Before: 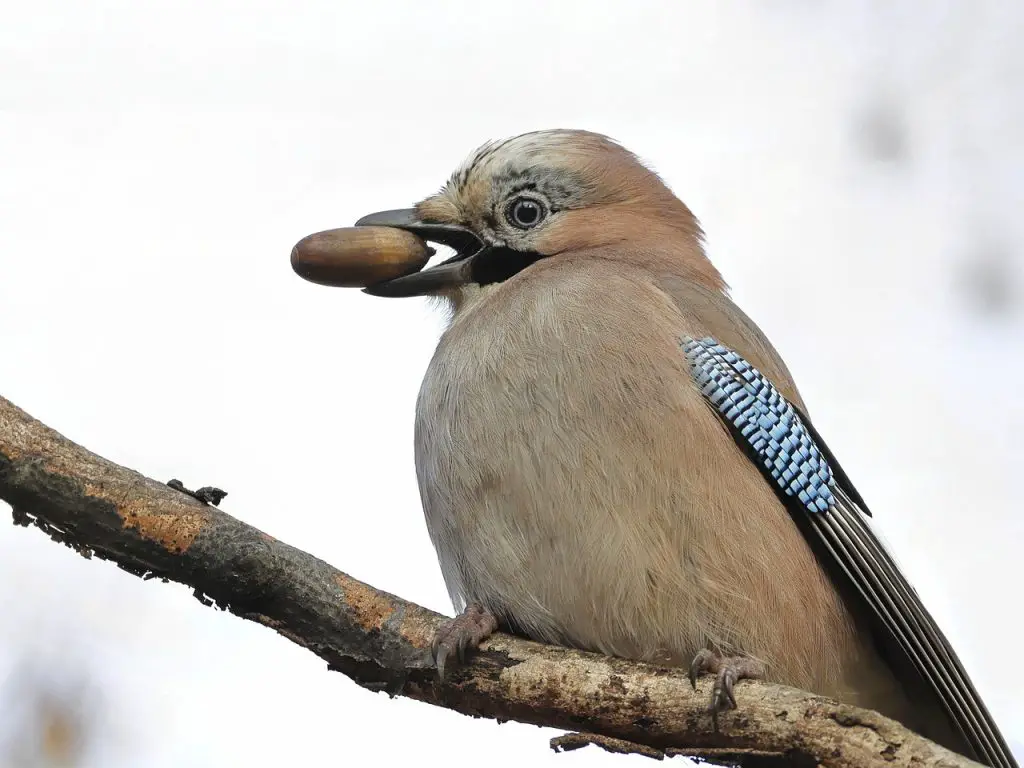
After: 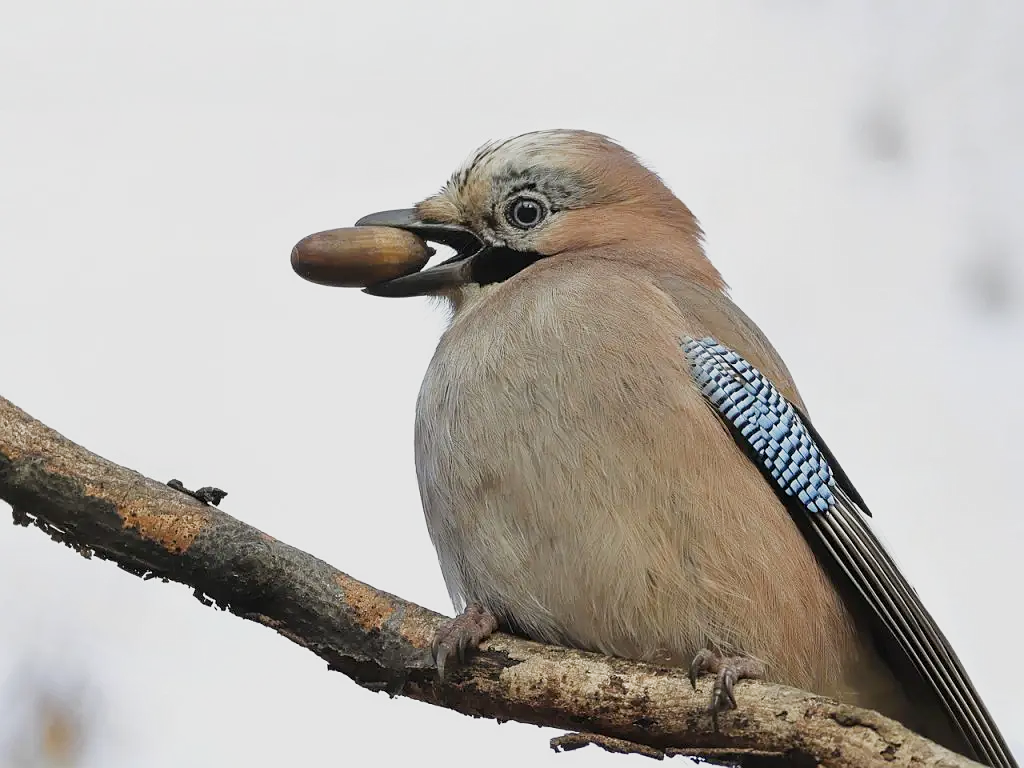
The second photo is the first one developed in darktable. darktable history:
sigmoid: contrast 1.22, skew 0.65
sharpen: radius 1.272, amount 0.305, threshold 0
